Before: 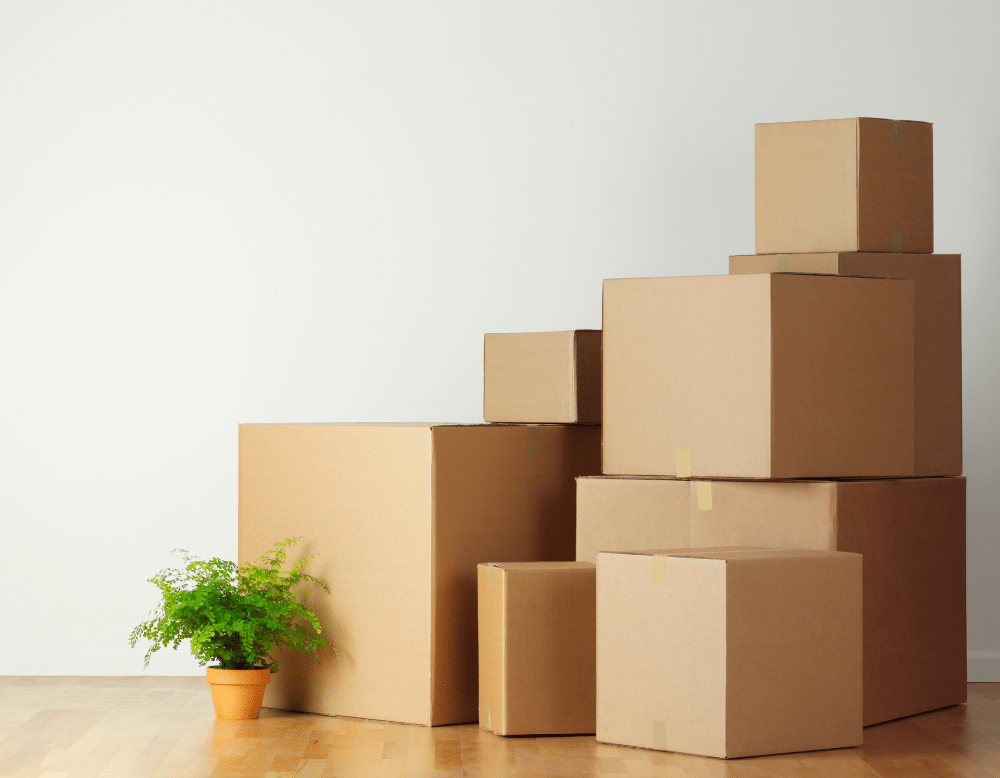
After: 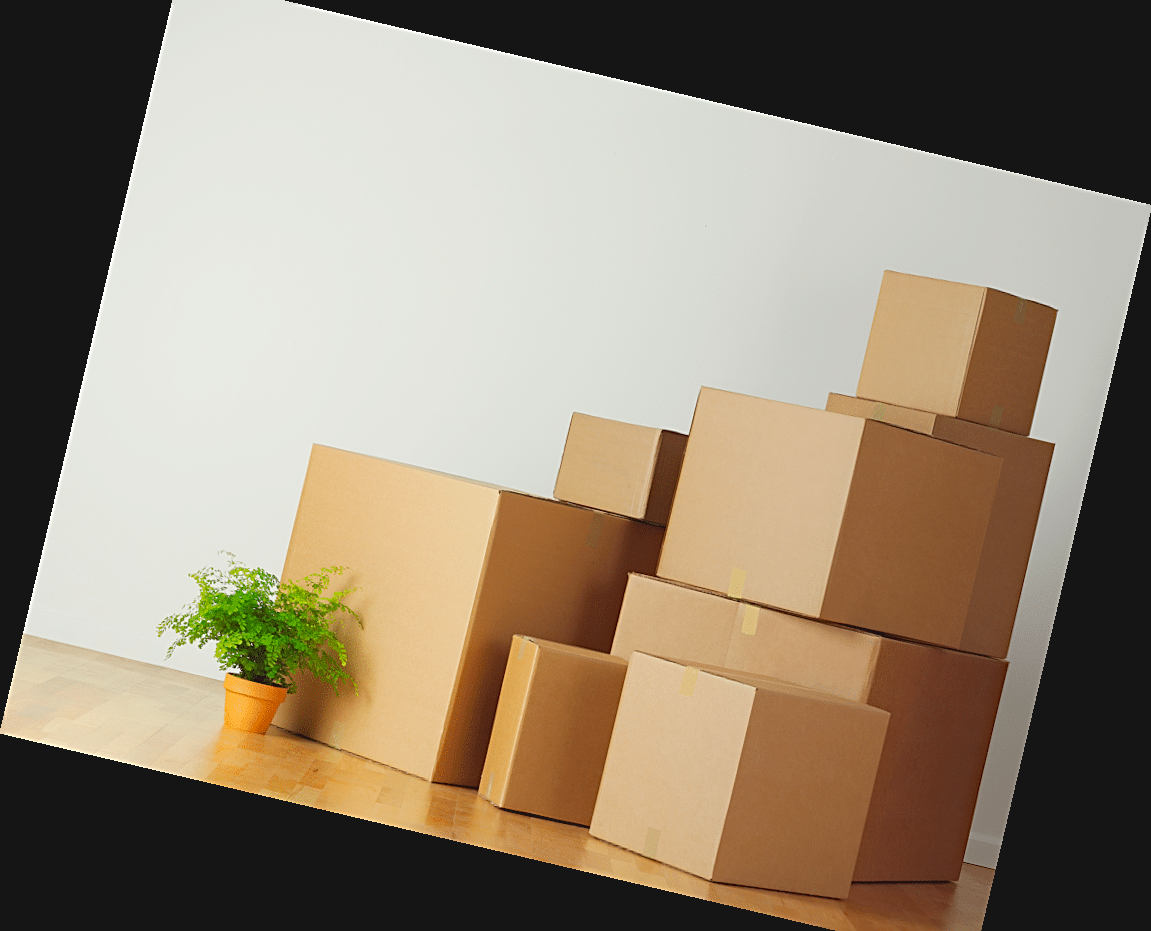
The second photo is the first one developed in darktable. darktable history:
sharpen: on, module defaults
crop and rotate: top 2.479%, bottom 3.018%
rotate and perspective: rotation 13.27°, automatic cropping off
haze removal: compatibility mode true, adaptive false
contrast brightness saturation: contrast -0.1, brightness 0.05, saturation 0.08
